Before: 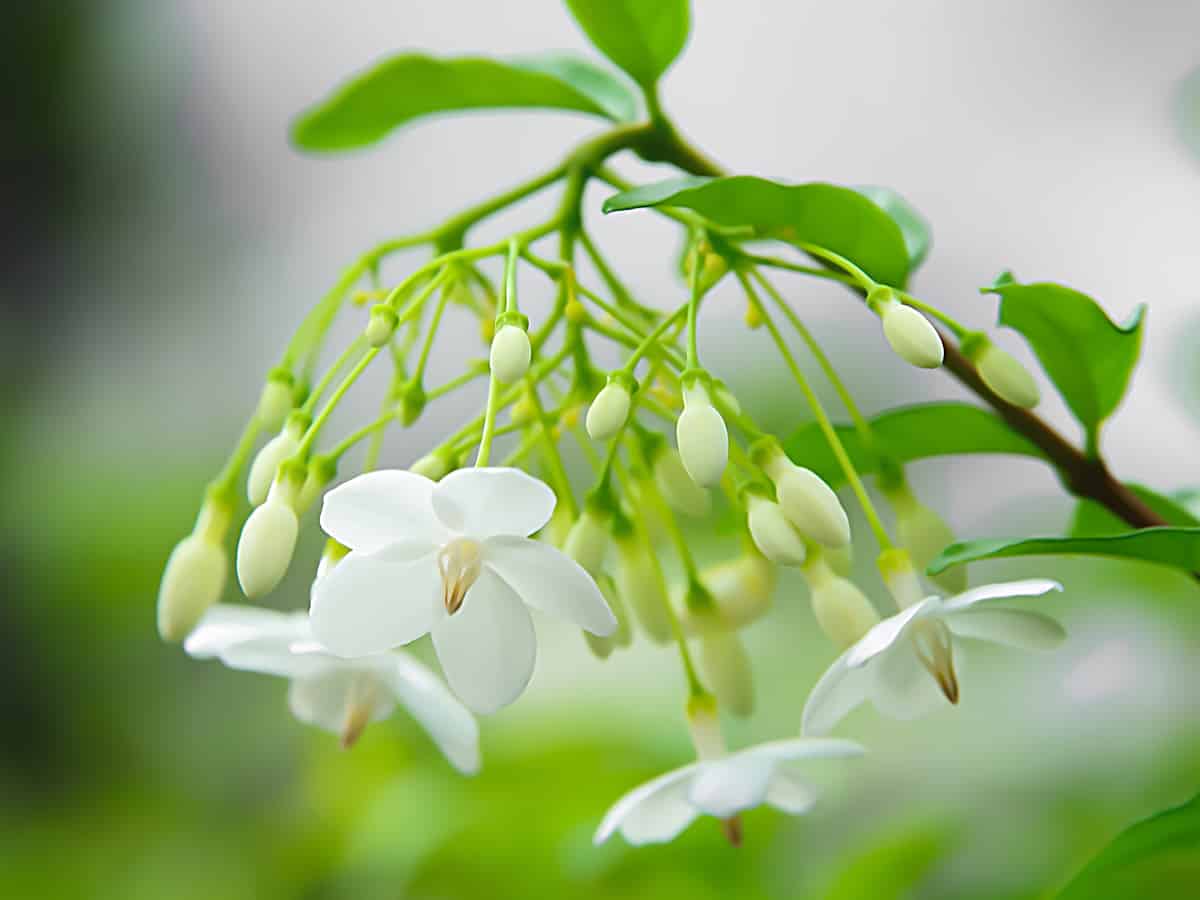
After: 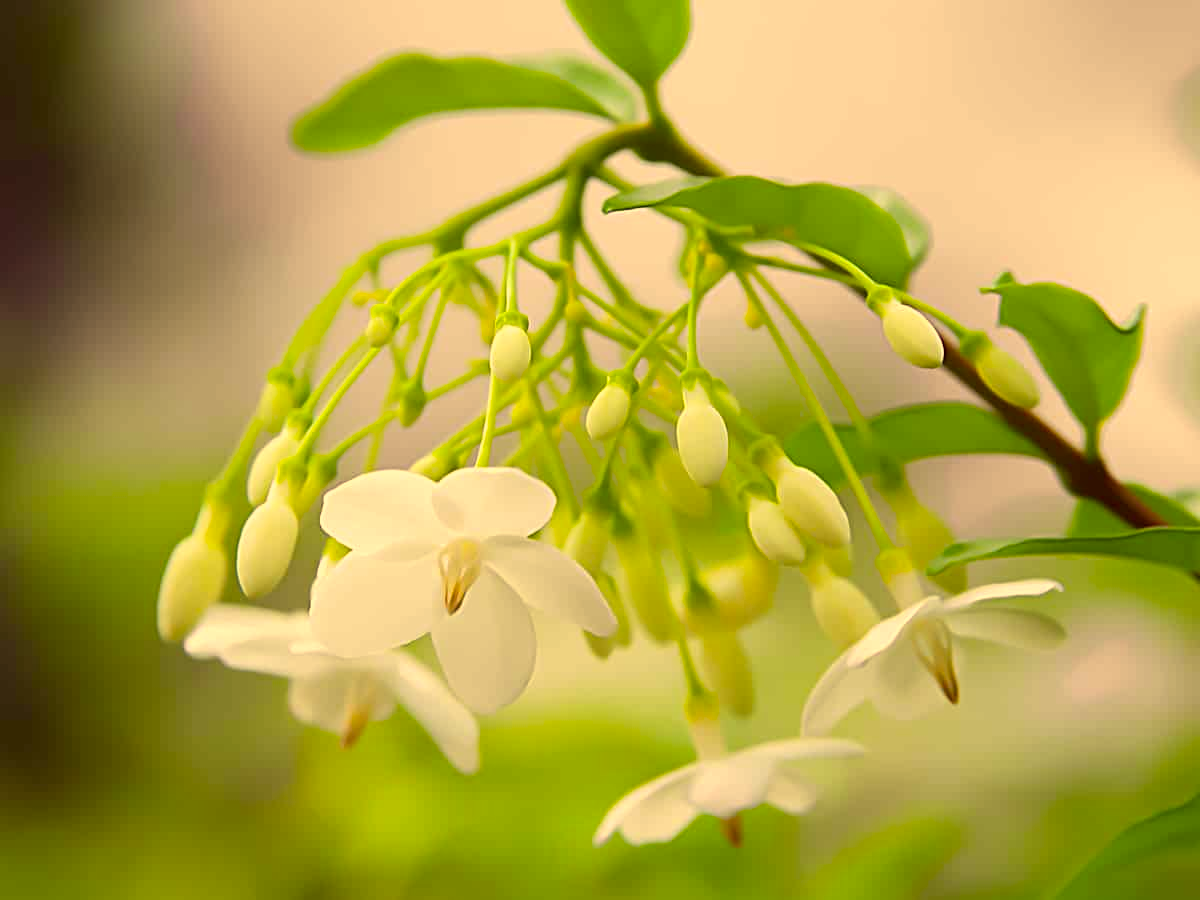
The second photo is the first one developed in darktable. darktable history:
color correction: highlights a* 9.79, highlights b* 39.1, shadows a* 14.91, shadows b* 3.53
